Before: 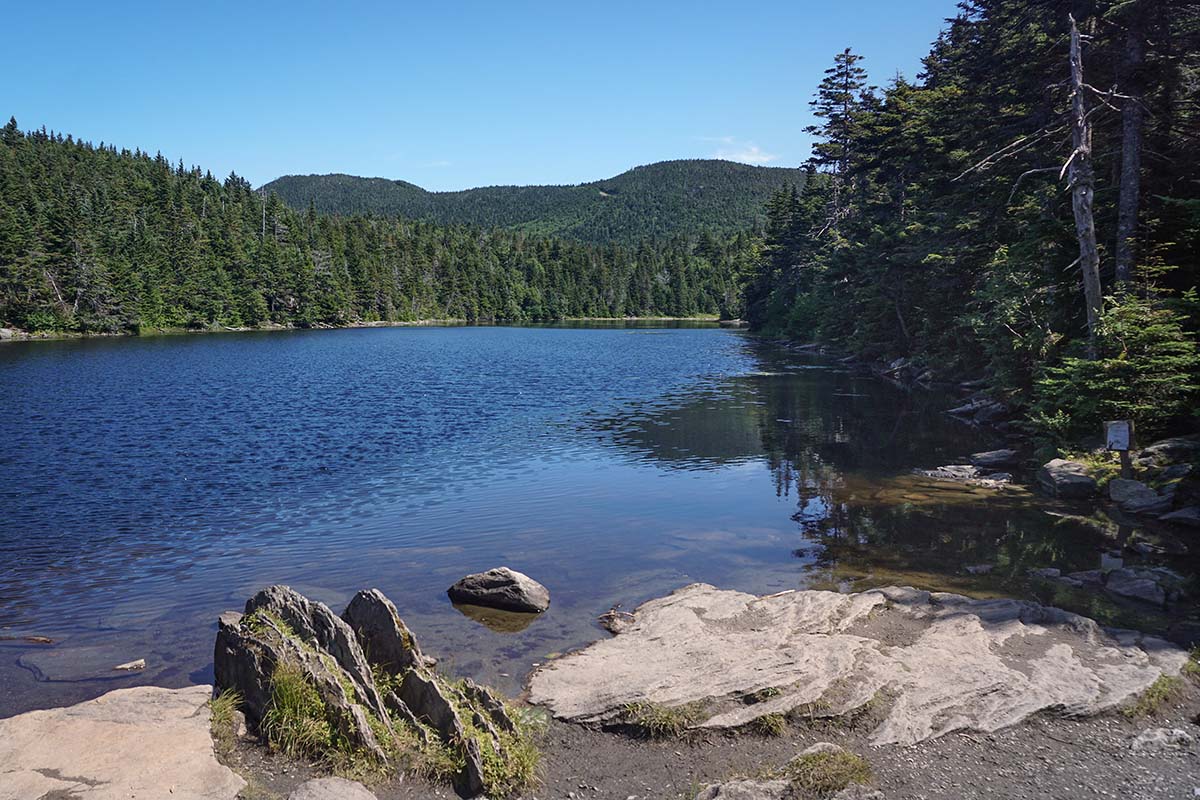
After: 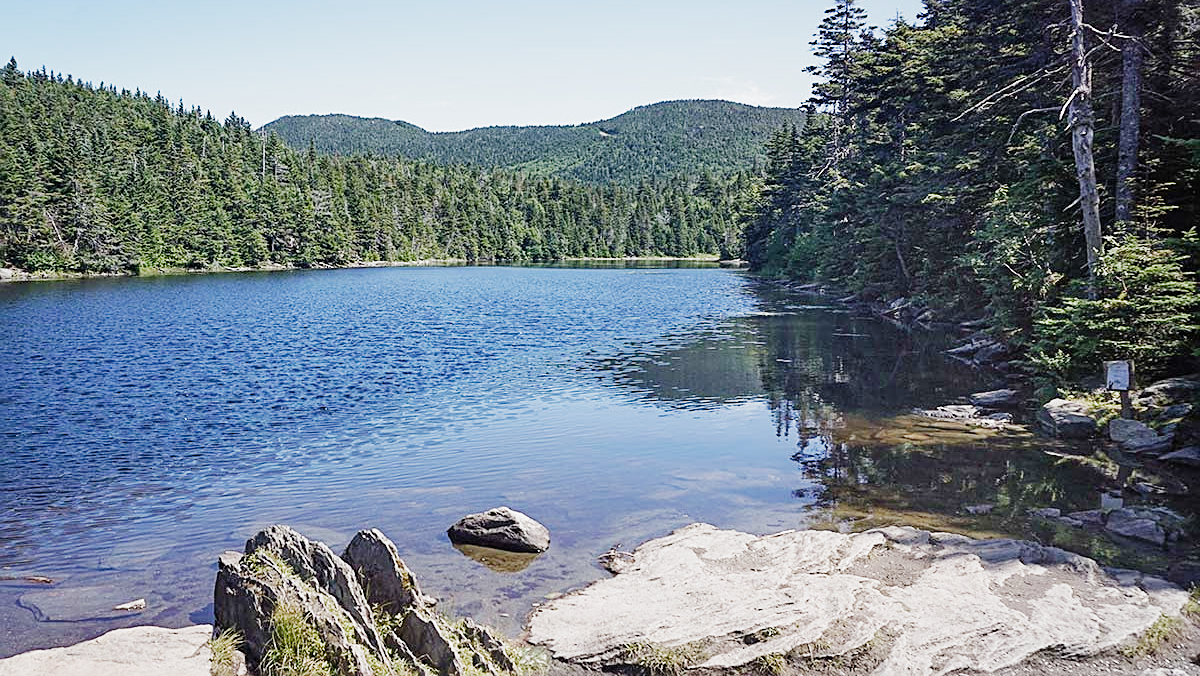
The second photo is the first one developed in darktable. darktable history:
crop: top 7.618%, bottom 7.863%
filmic rgb: black relative exposure -8.45 EV, white relative exposure 4.69 EV, hardness 3.8, add noise in highlights 0, preserve chrominance no, color science v3 (2019), use custom middle-gray values true, contrast in highlights soft
exposure: black level correction 0, exposure 1.441 EV, compensate exposure bias true, compensate highlight preservation false
sharpen: on, module defaults
